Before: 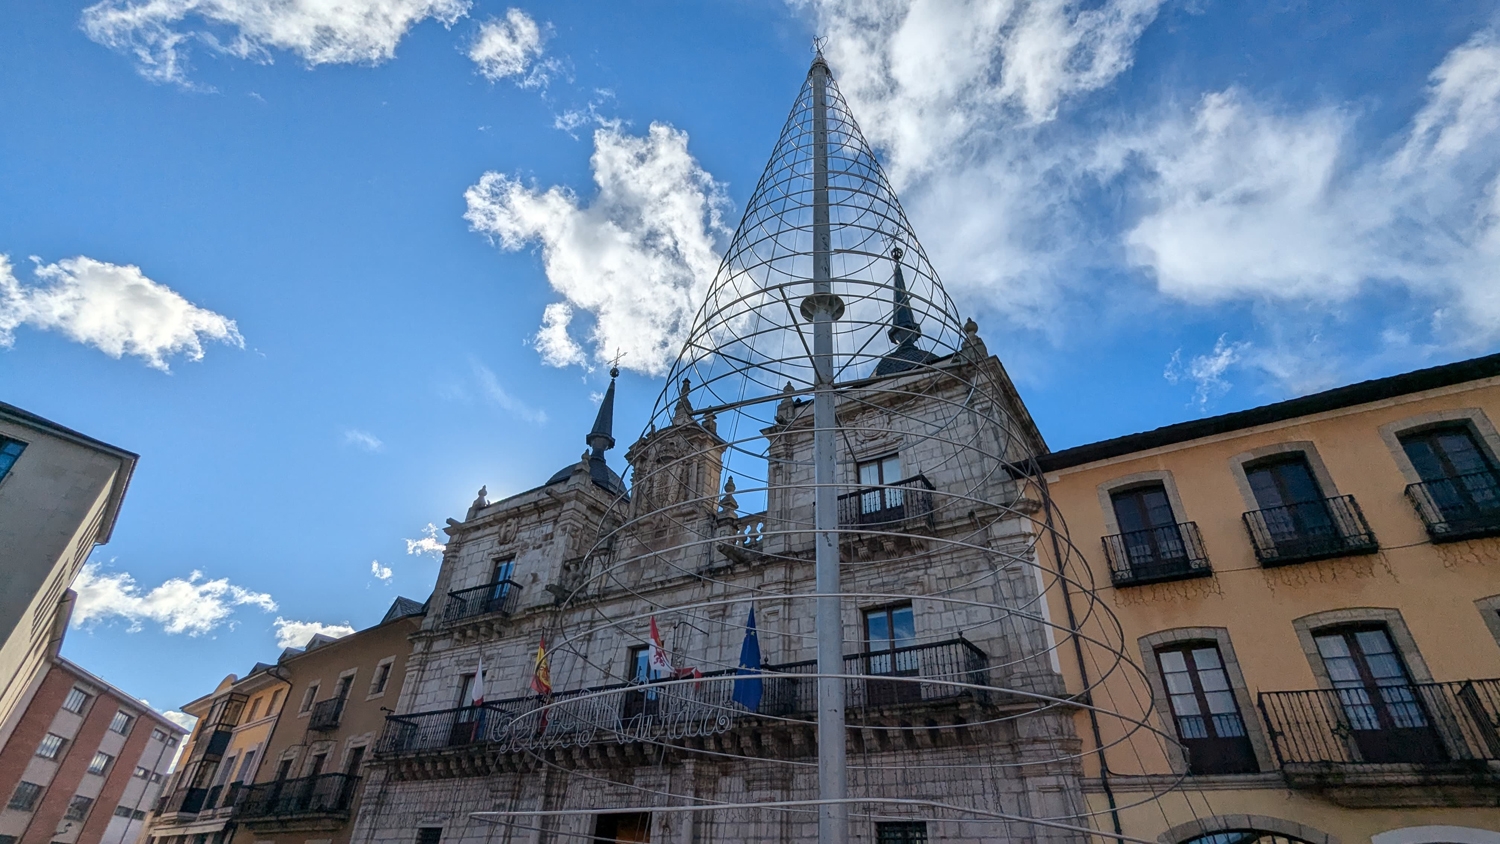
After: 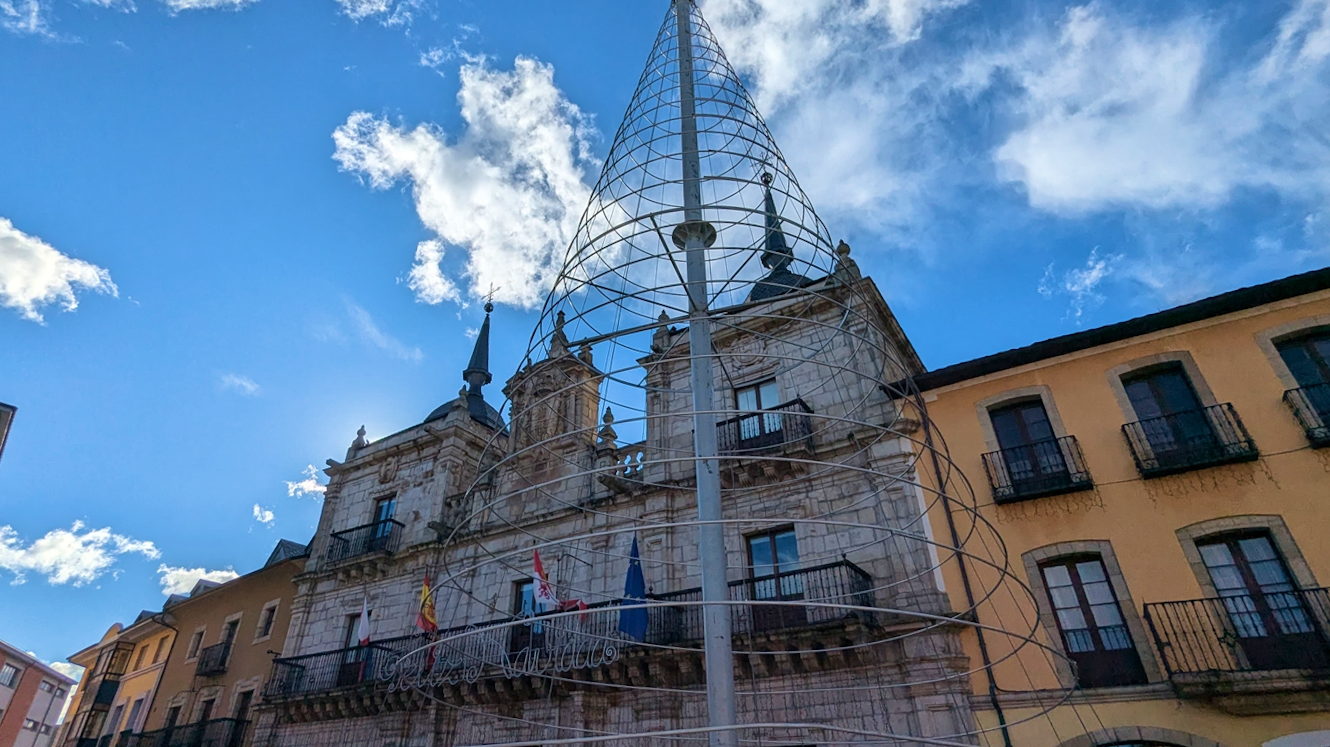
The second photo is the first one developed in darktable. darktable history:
crop and rotate: angle 2.09°, left 5.608%, top 5.683%
velvia: strength 44.78%
